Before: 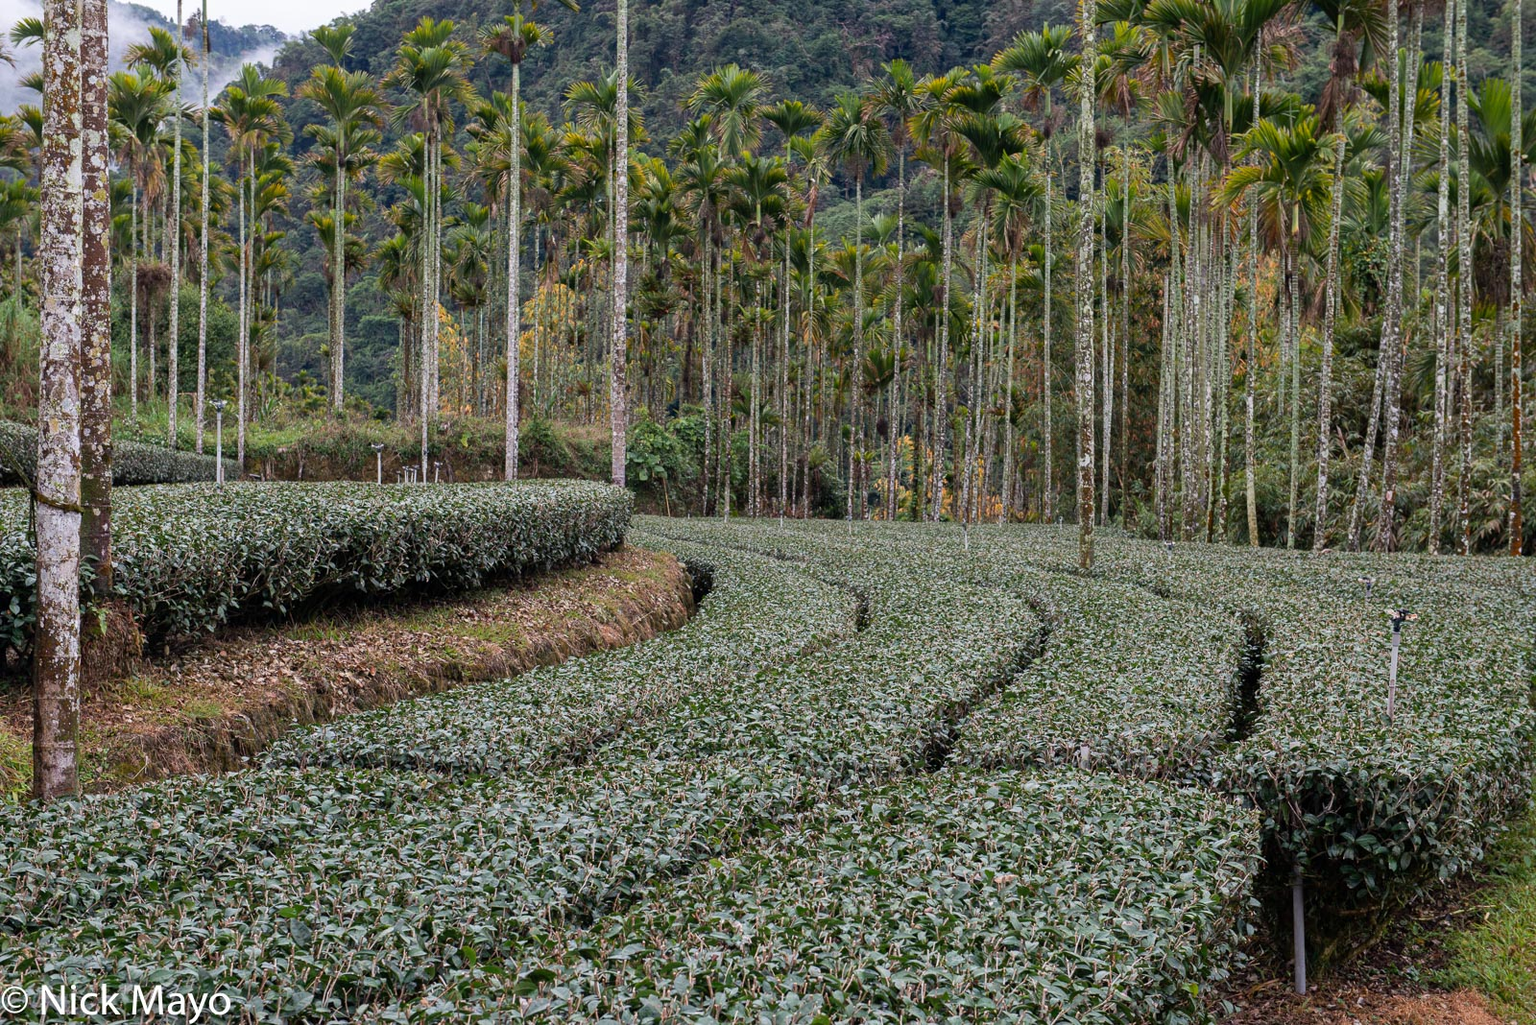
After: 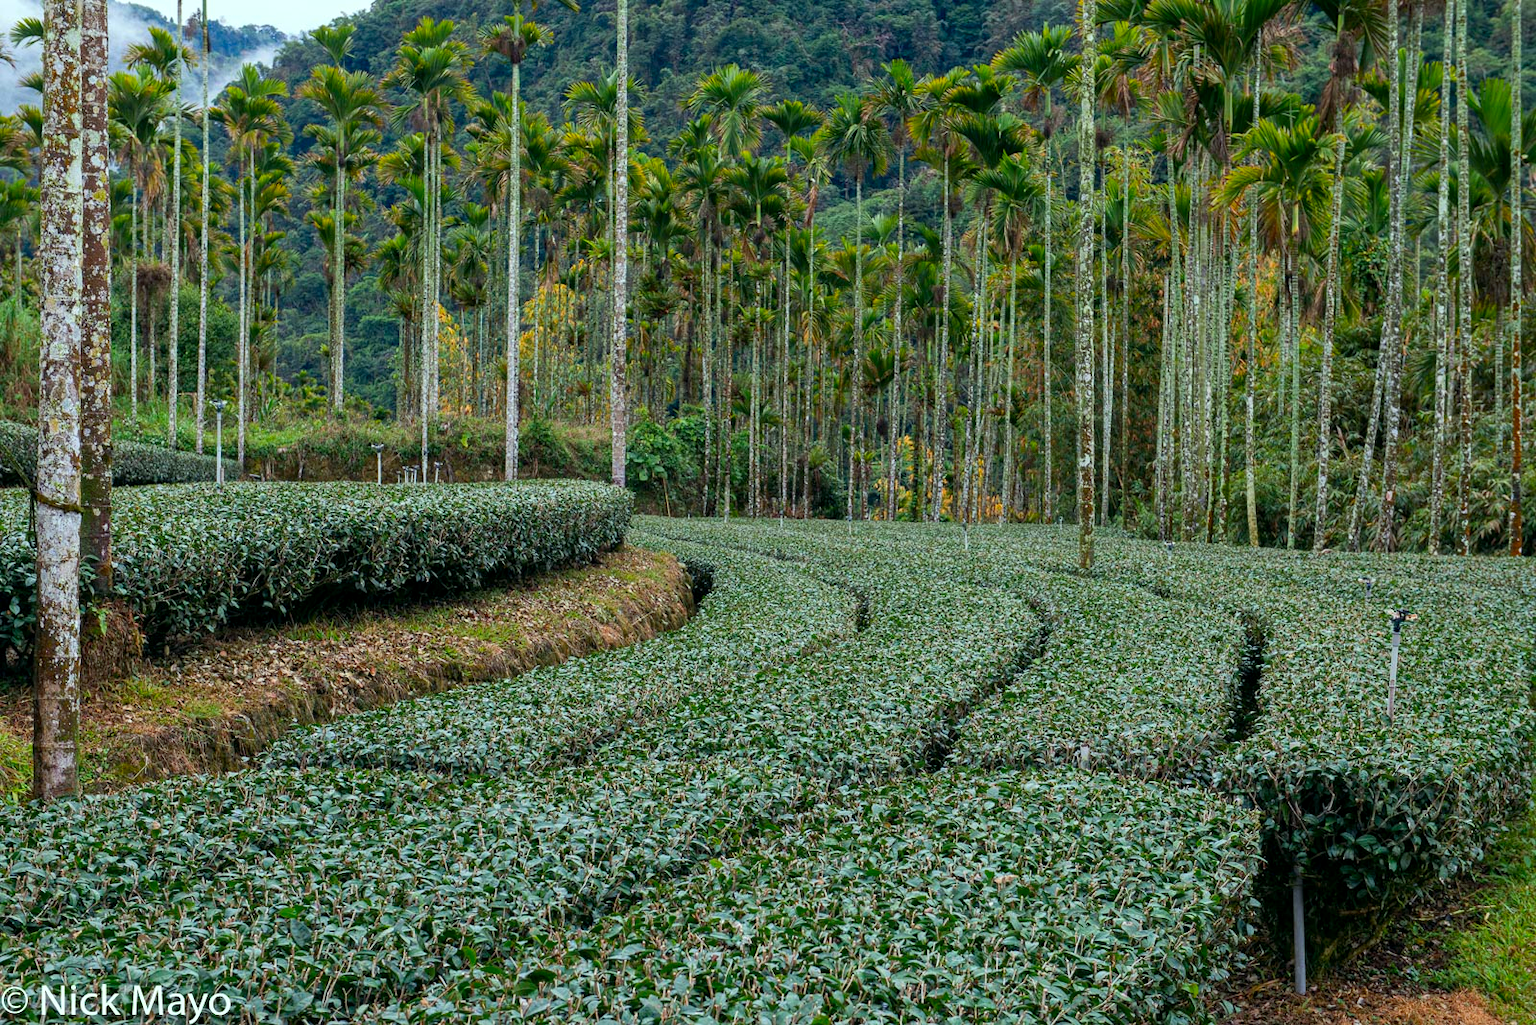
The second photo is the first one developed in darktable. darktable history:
color correction: highlights a* -7.66, highlights b* 0.974, shadows a* -3.74, saturation 1.4
local contrast: highlights 102%, shadows 97%, detail 120%, midtone range 0.2
